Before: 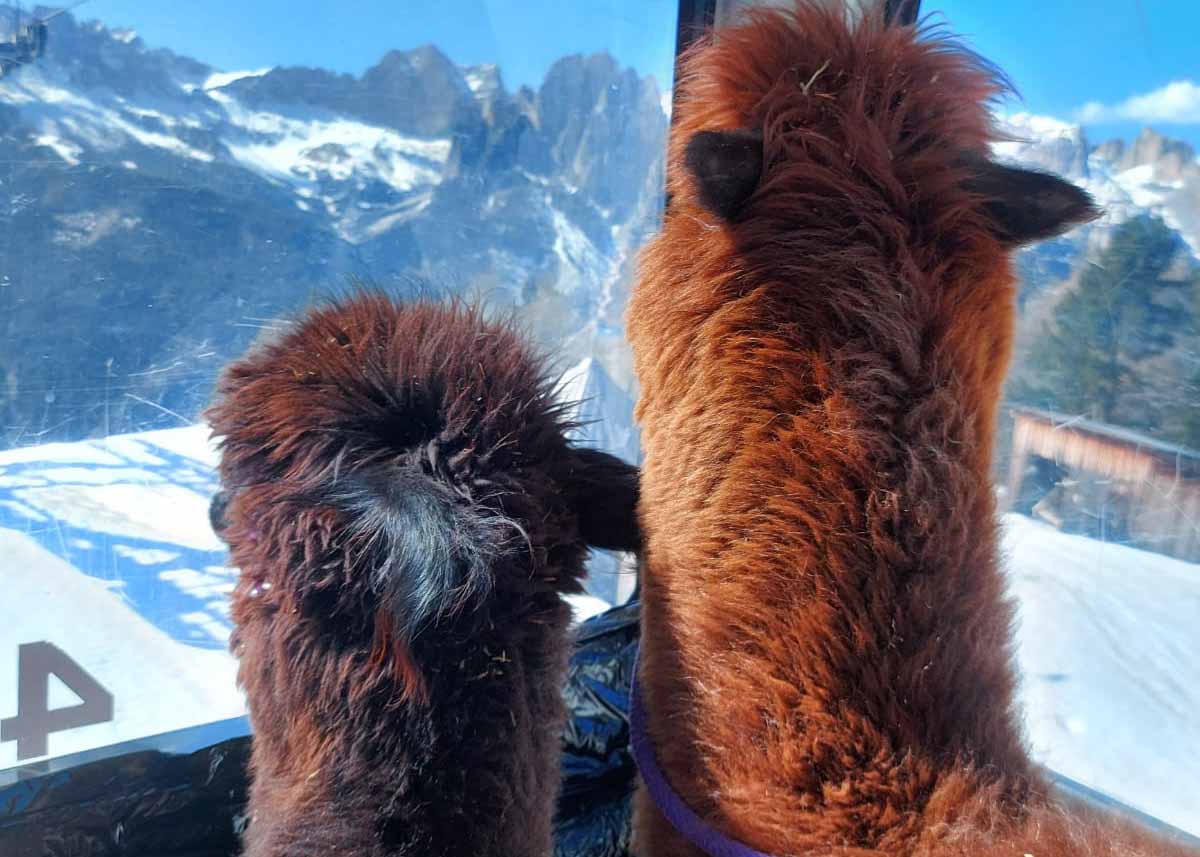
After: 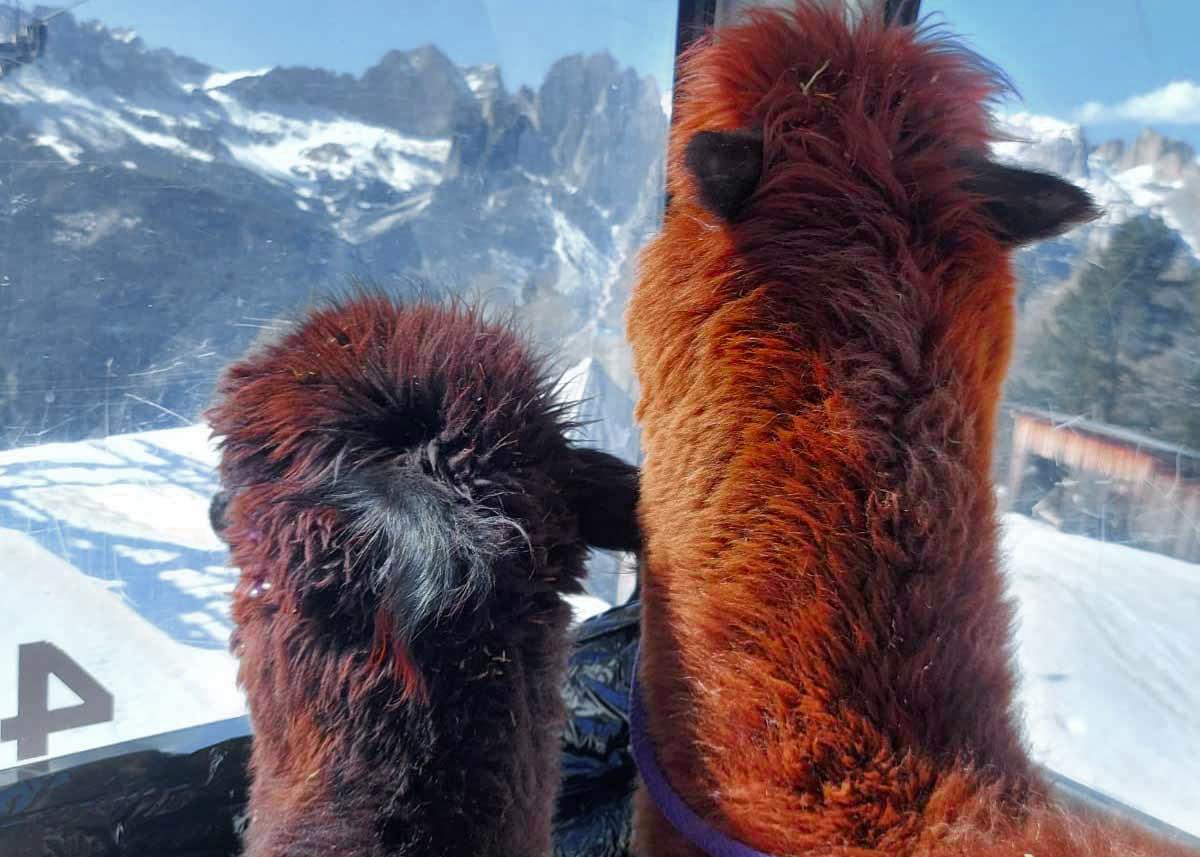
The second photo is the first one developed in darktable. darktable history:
color zones: curves: ch0 [(0, 0.48) (0.209, 0.398) (0.305, 0.332) (0.429, 0.493) (0.571, 0.5) (0.714, 0.5) (0.857, 0.5) (1, 0.48)]; ch1 [(0, 0.633) (0.143, 0.586) (0.286, 0.489) (0.429, 0.448) (0.571, 0.31) (0.714, 0.335) (0.857, 0.492) (1, 0.633)]; ch2 [(0, 0.448) (0.143, 0.498) (0.286, 0.5) (0.429, 0.5) (0.571, 0.5) (0.714, 0.5) (0.857, 0.5) (1, 0.448)]
